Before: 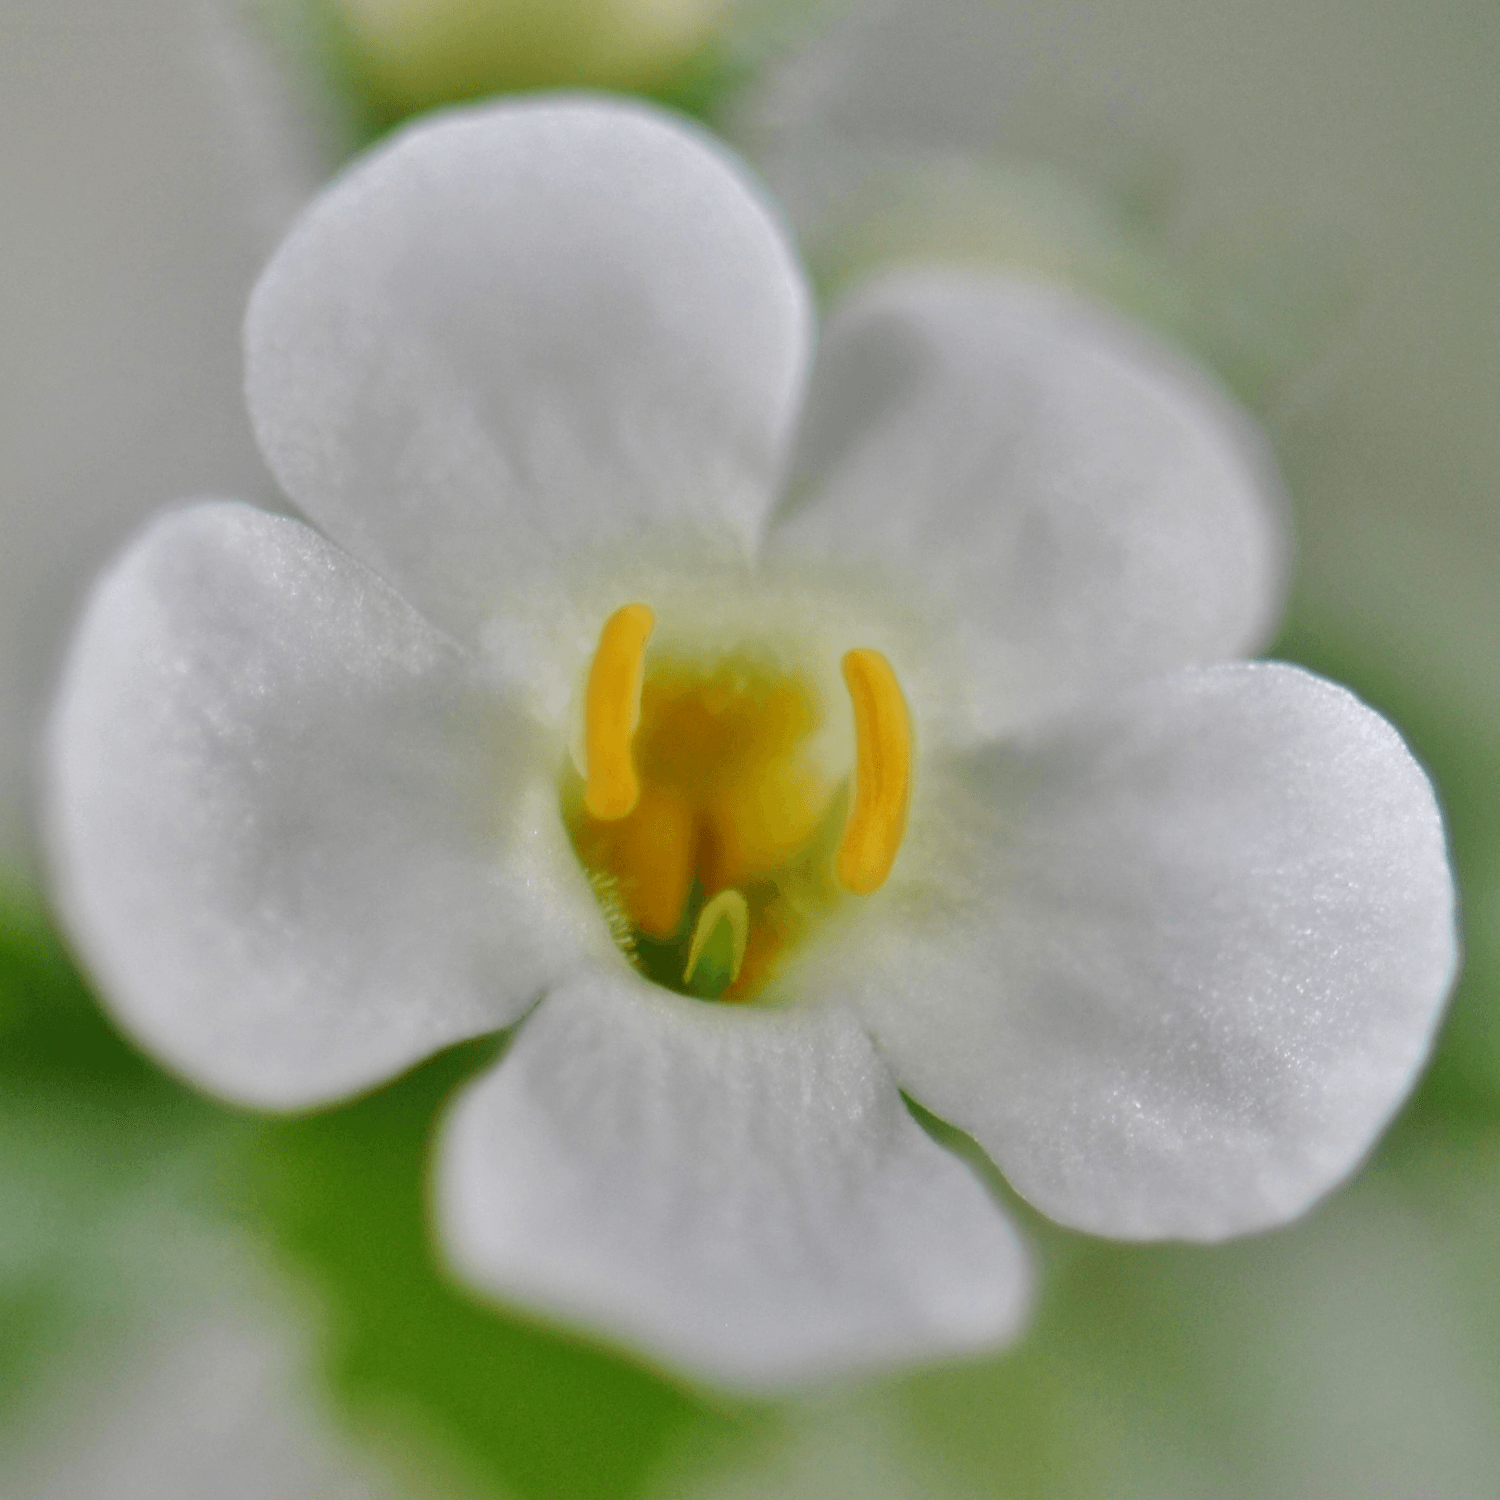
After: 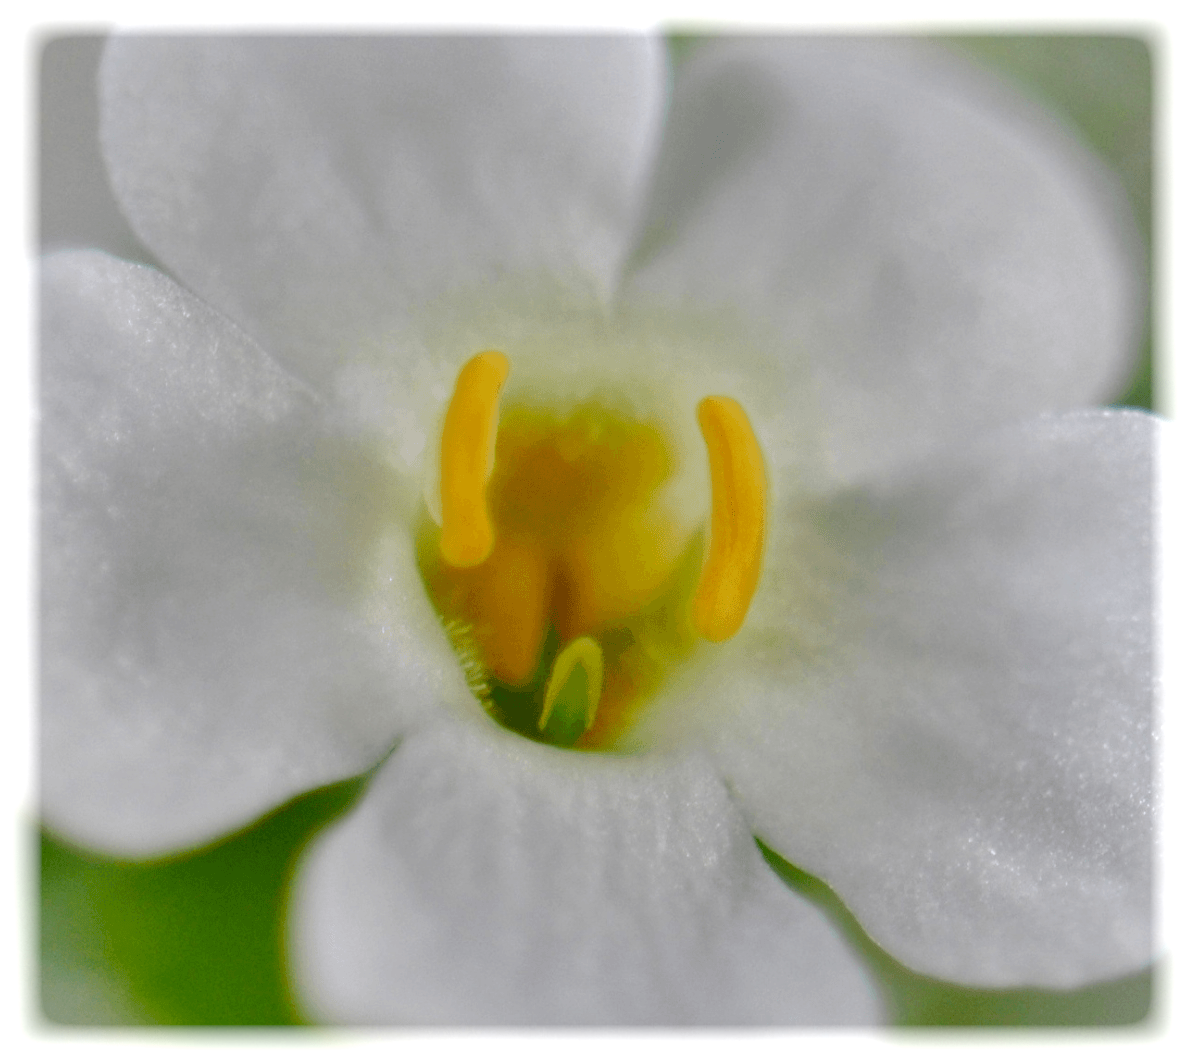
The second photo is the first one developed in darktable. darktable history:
color balance rgb: perceptual saturation grading › global saturation 20%, perceptual saturation grading › highlights -25%, perceptual saturation grading › shadows 25%
vignetting: fall-off start 93%, fall-off radius 5%, brightness 1, saturation -0.49, automatic ratio true, width/height ratio 1.332, shape 0.04, unbound false
crop: left 9.712%, top 16.928%, right 10.845%, bottom 12.332%
